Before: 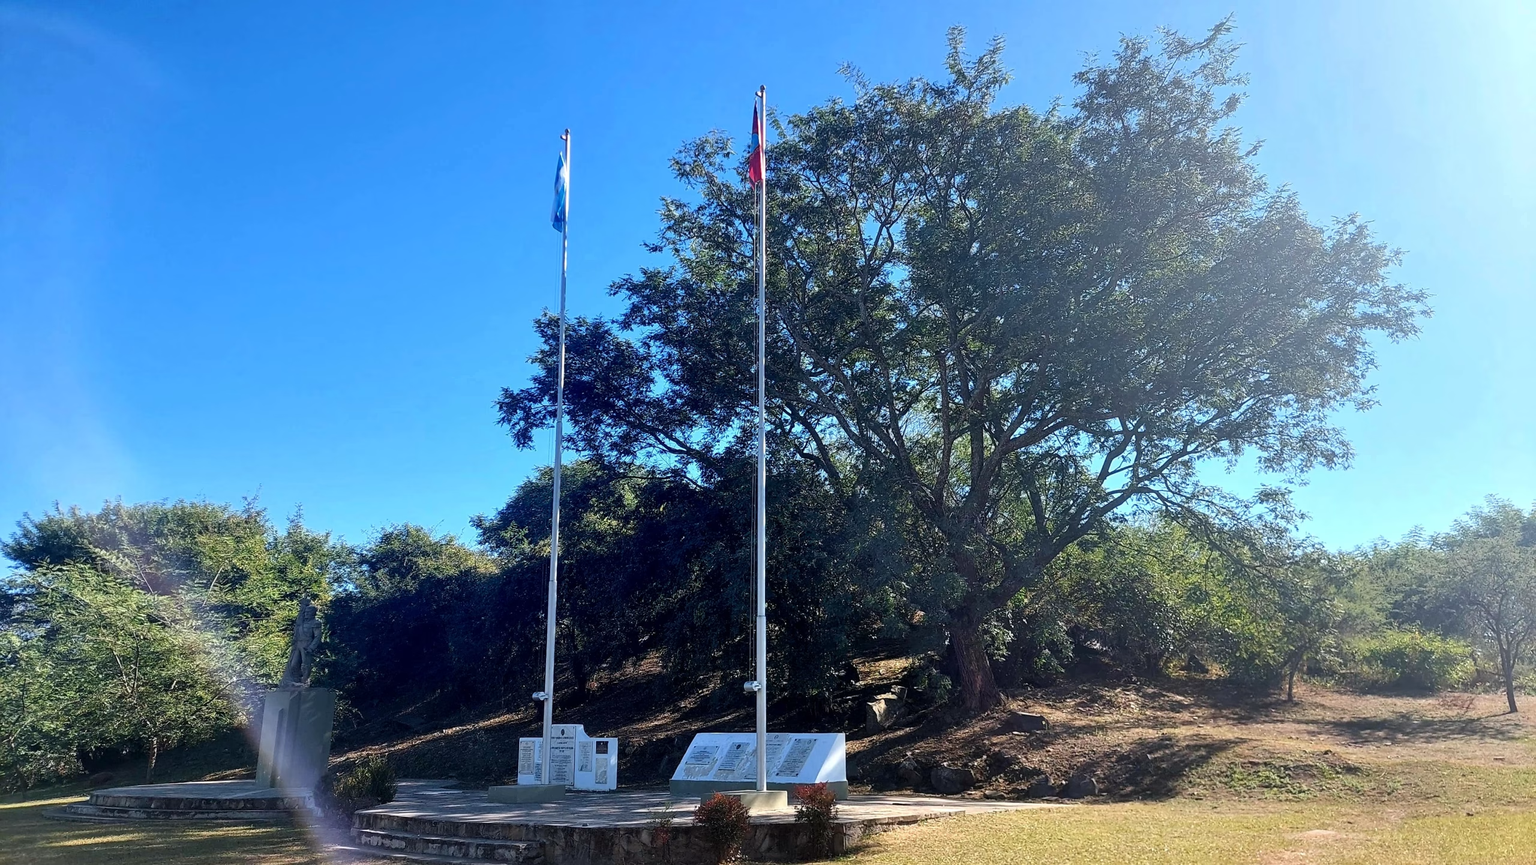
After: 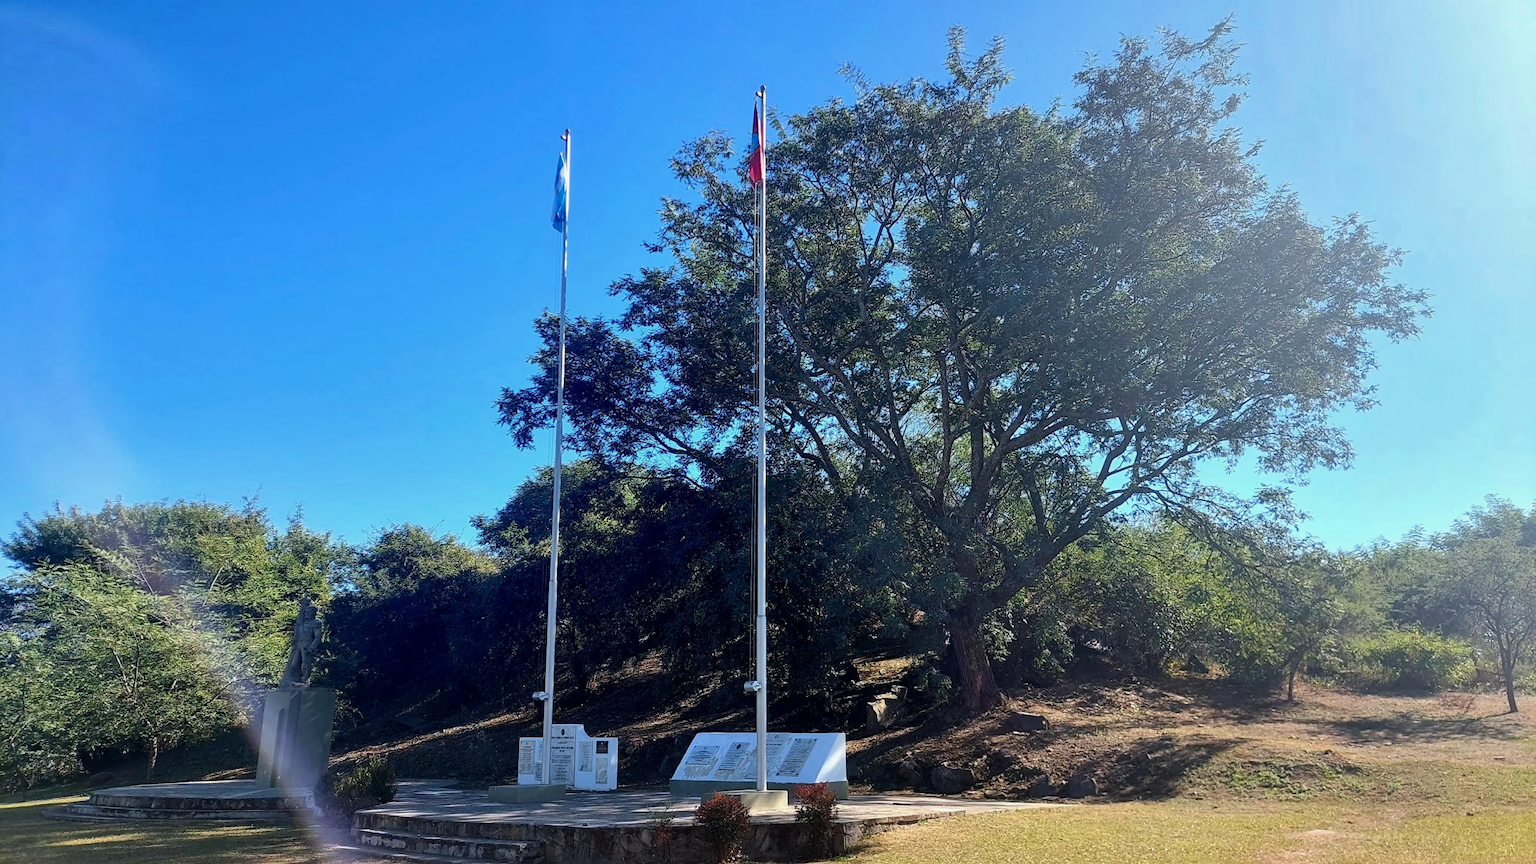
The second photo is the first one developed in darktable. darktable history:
shadows and highlights: shadows -20.41, white point adjustment -1.99, highlights -34.96, highlights color adjustment 89.26%
